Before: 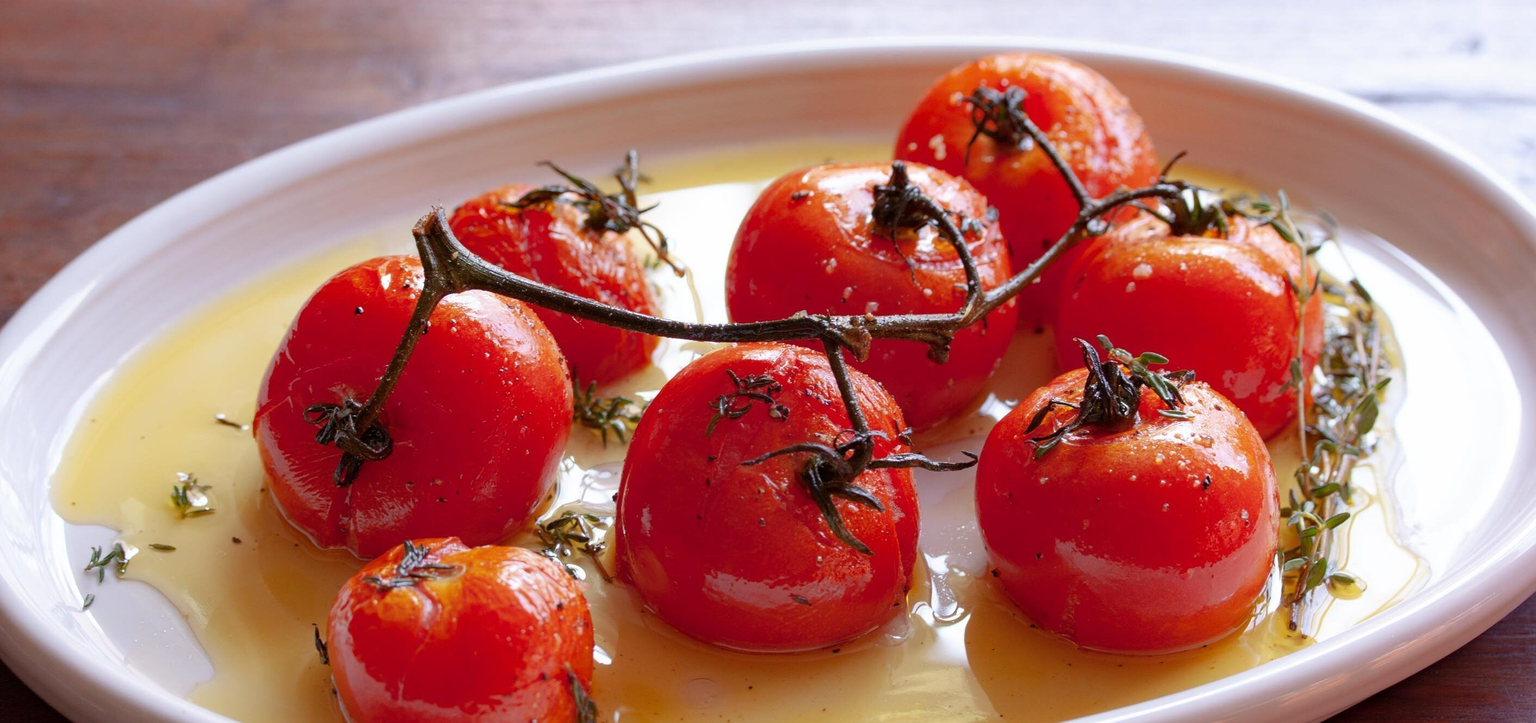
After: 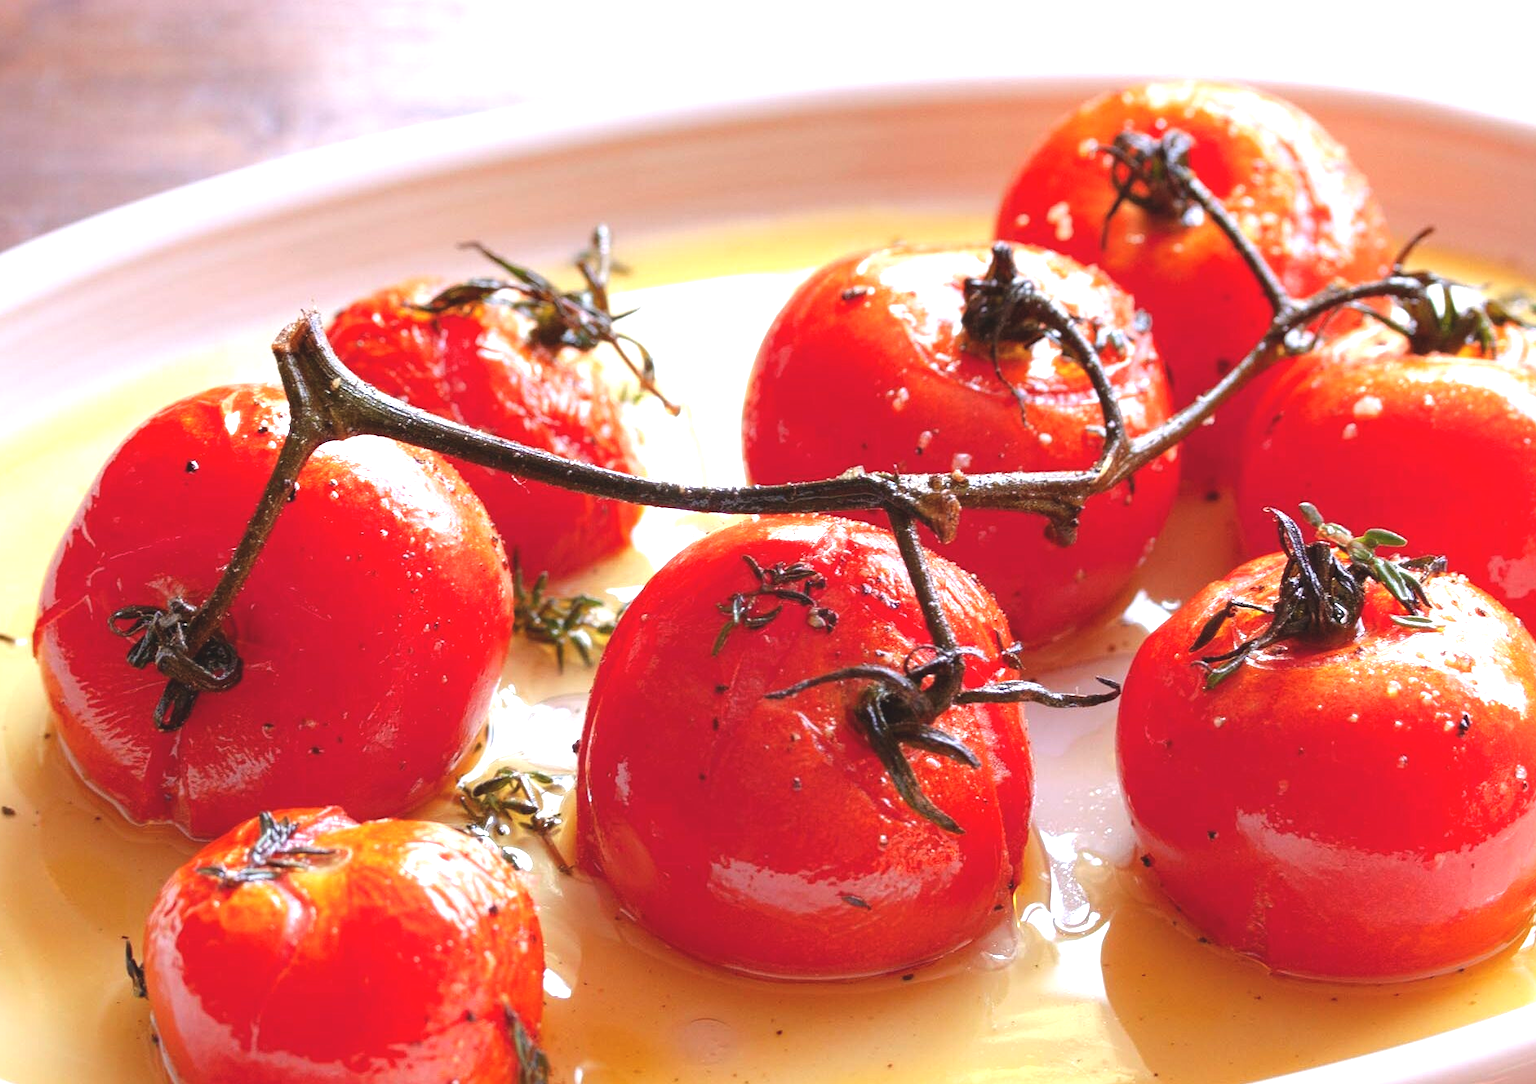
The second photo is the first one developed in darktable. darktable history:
crop and rotate: left 15.055%, right 18.278%
exposure: black level correction -0.005, exposure 1 EV, compensate highlight preservation false
